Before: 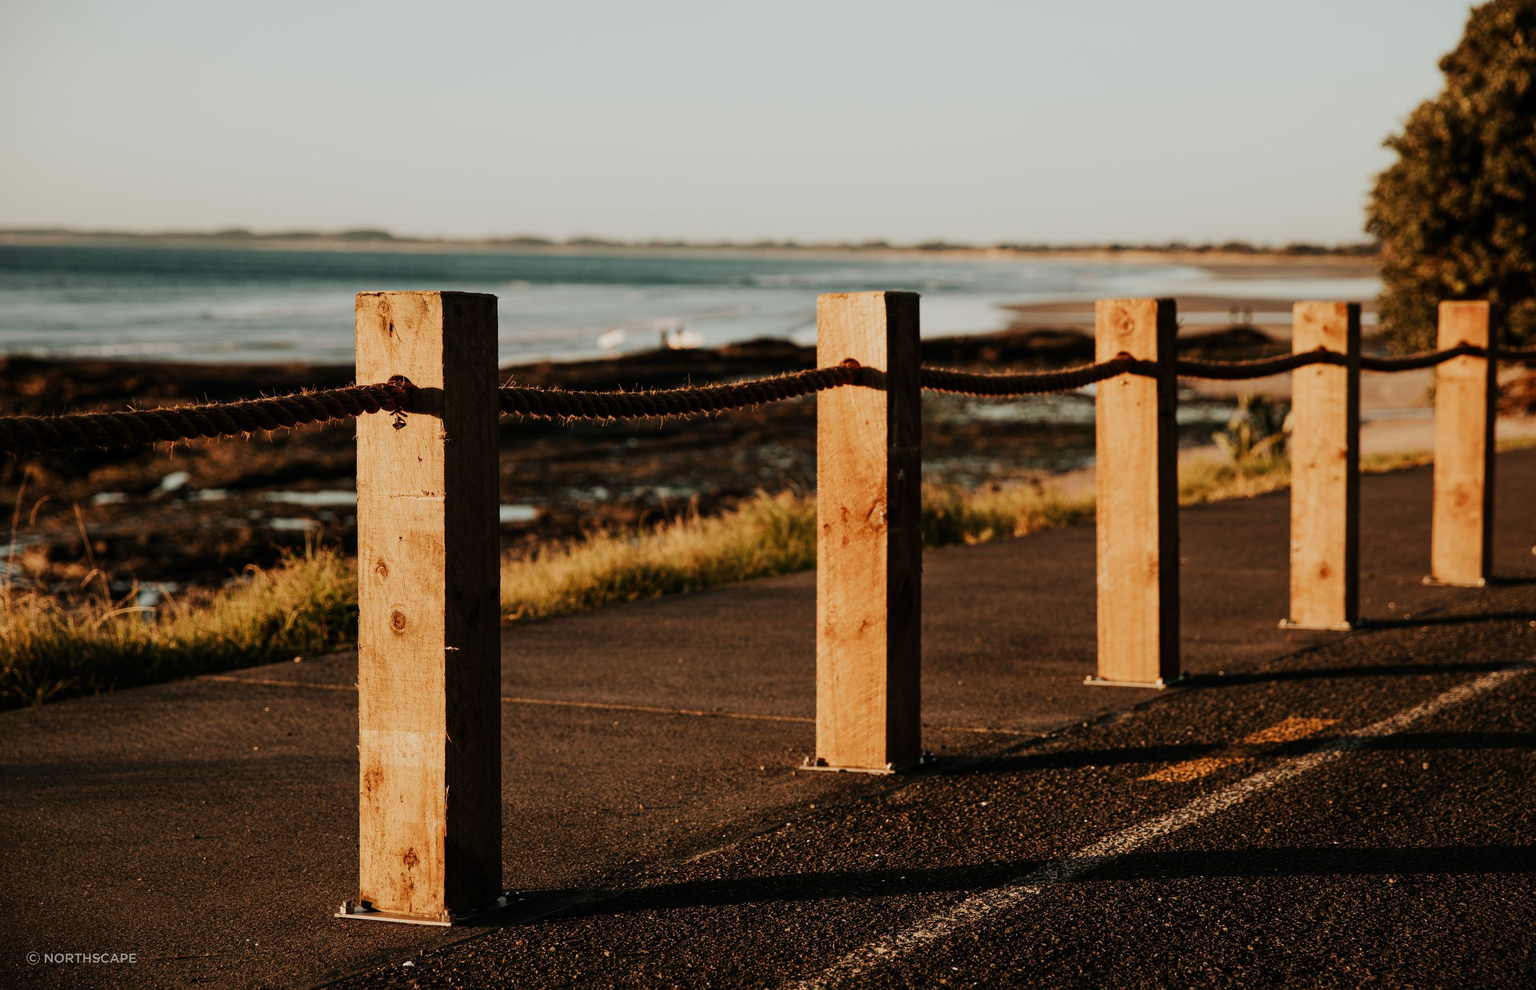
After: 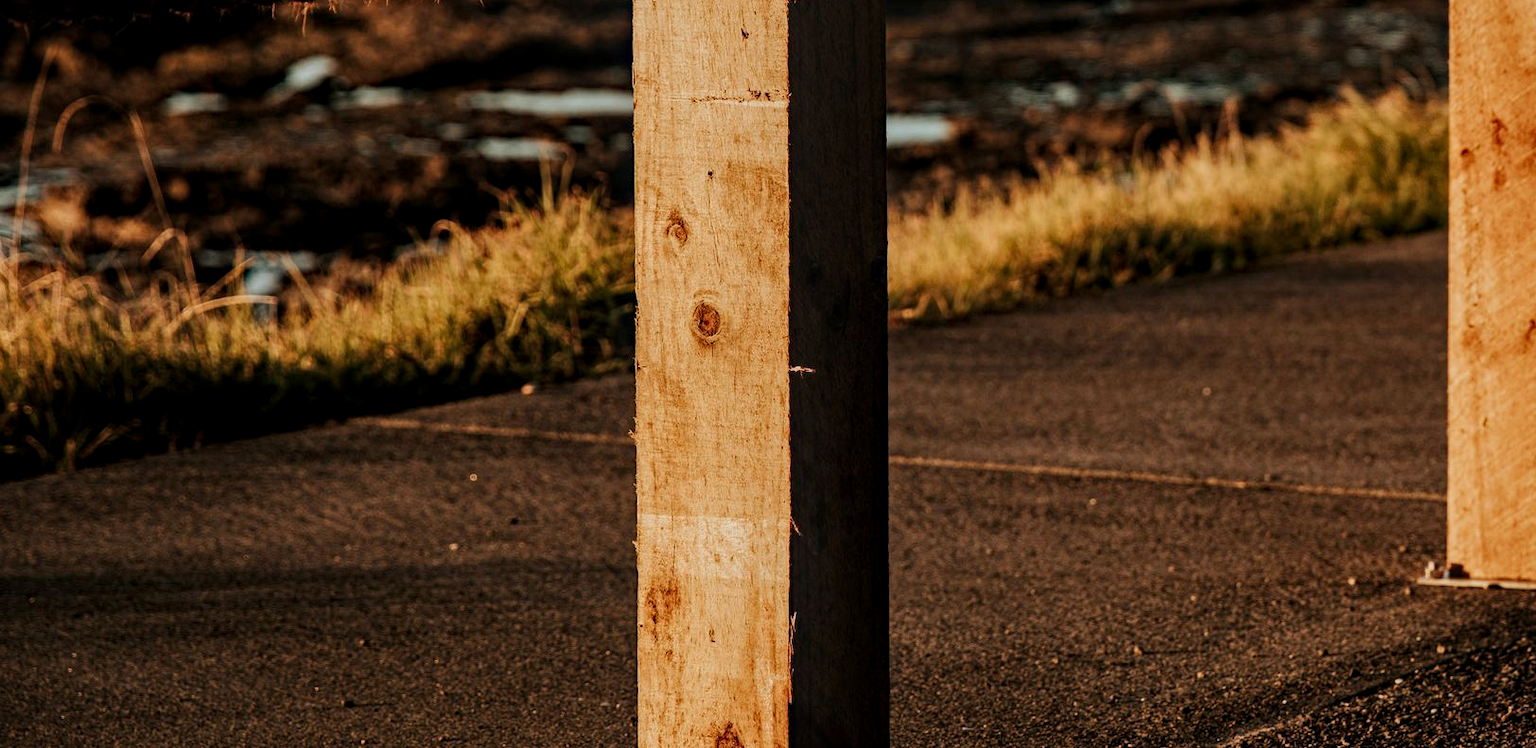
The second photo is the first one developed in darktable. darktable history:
crop: top 44.483%, right 43.593%, bottom 12.892%
haze removal: compatibility mode true, adaptive false
local contrast: detail 130%
